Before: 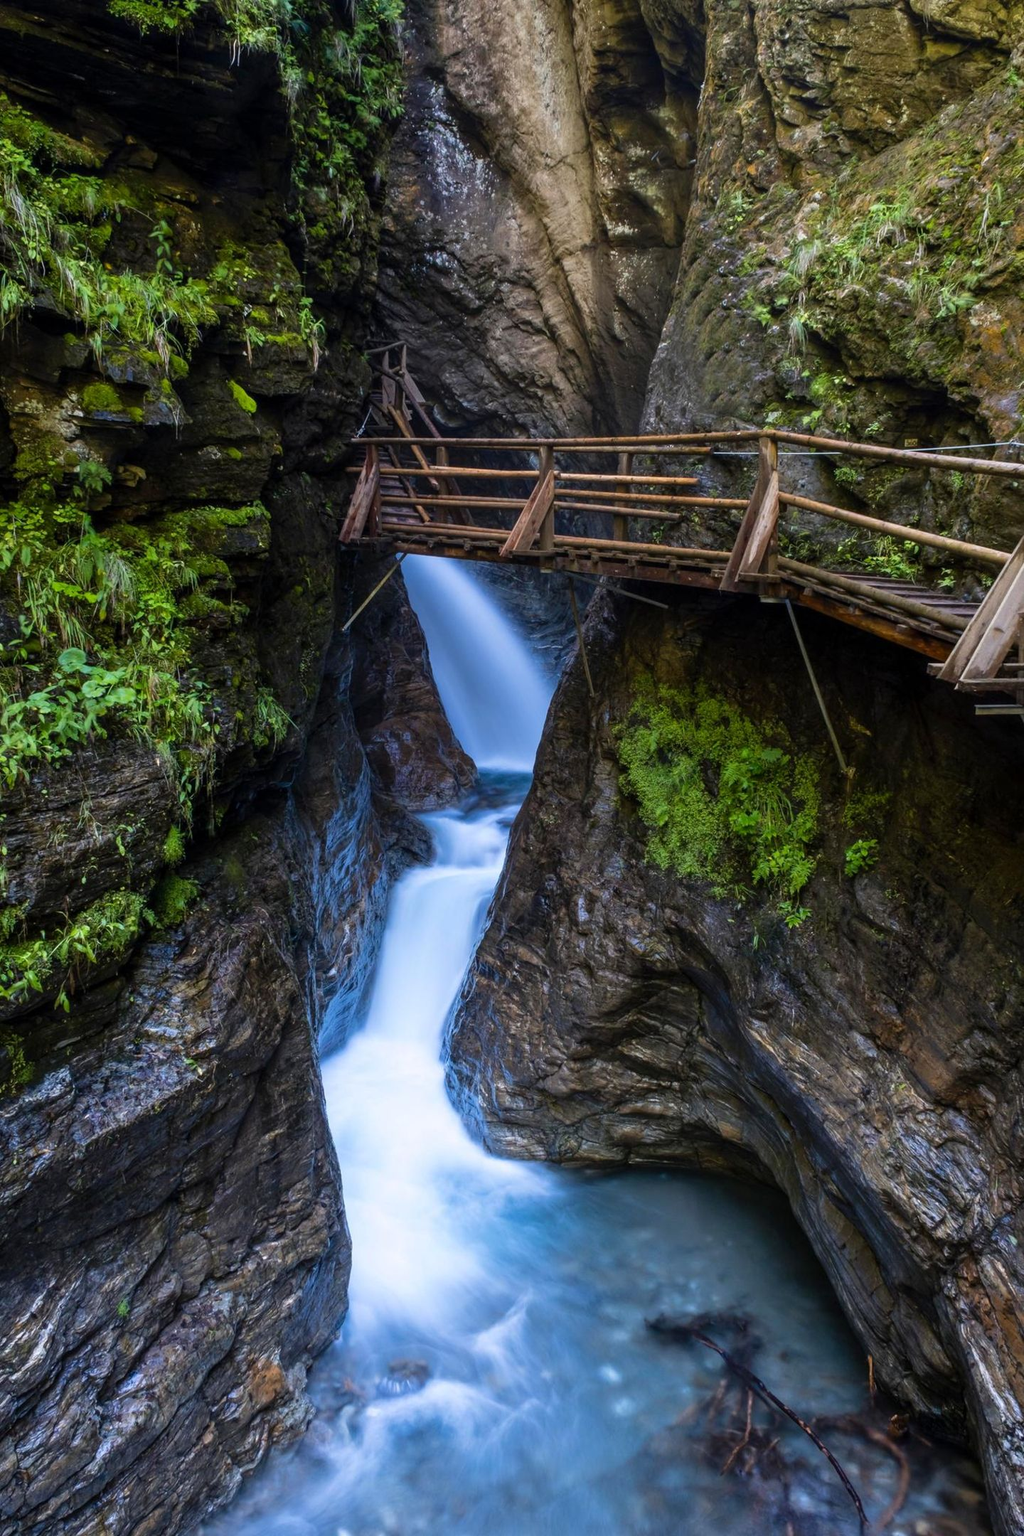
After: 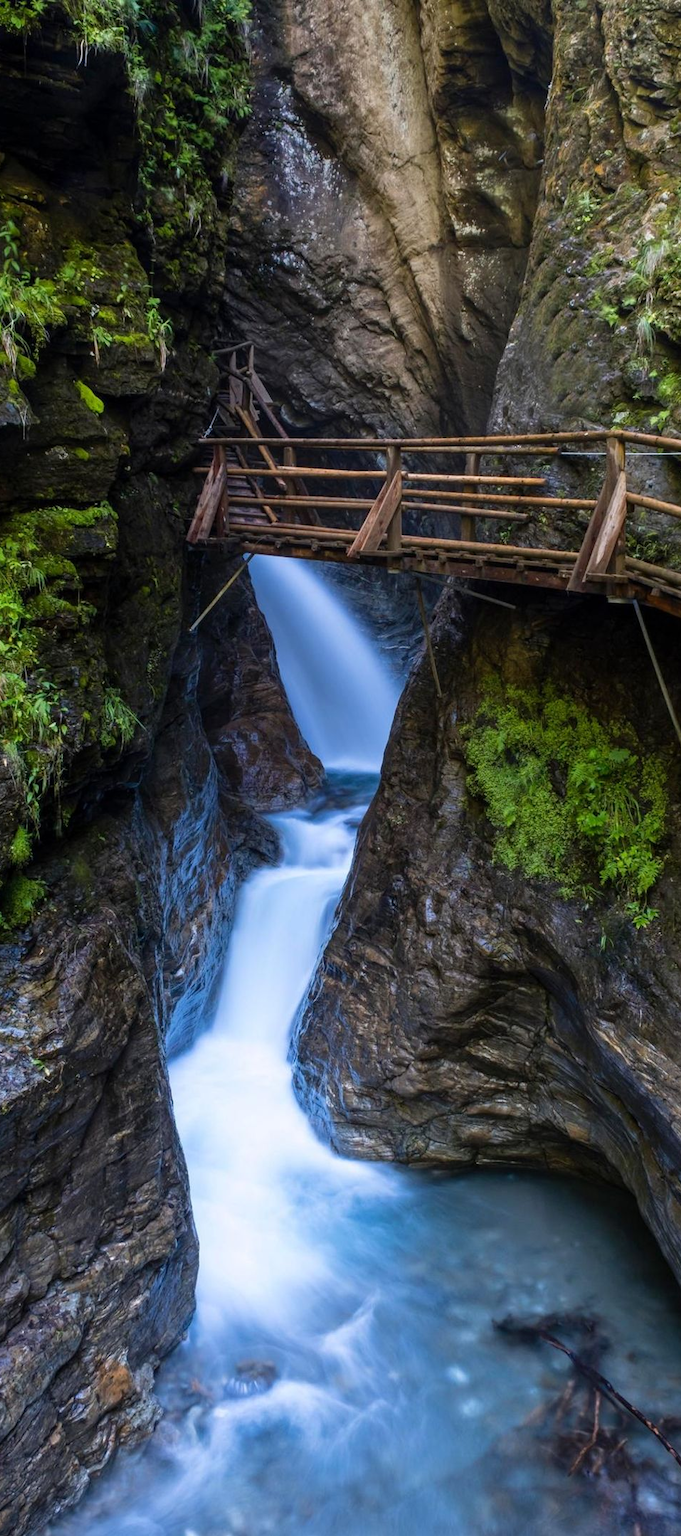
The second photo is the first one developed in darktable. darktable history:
crop and rotate: left 14.959%, right 18.481%
